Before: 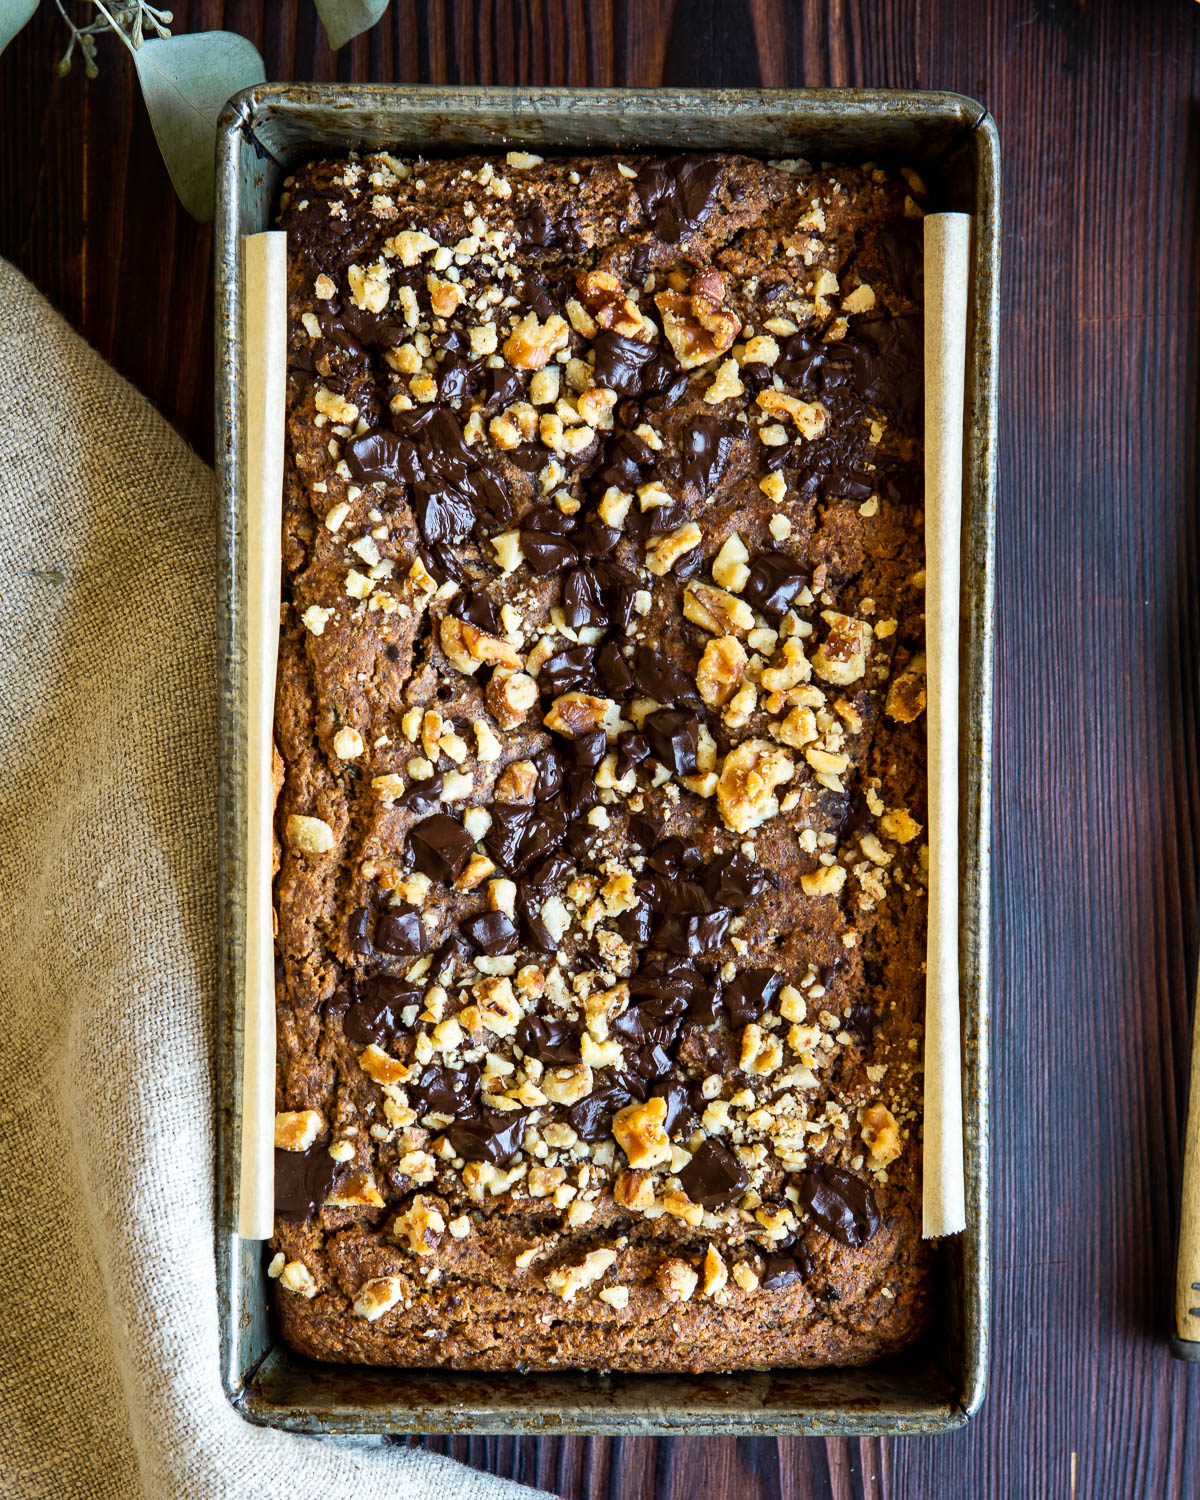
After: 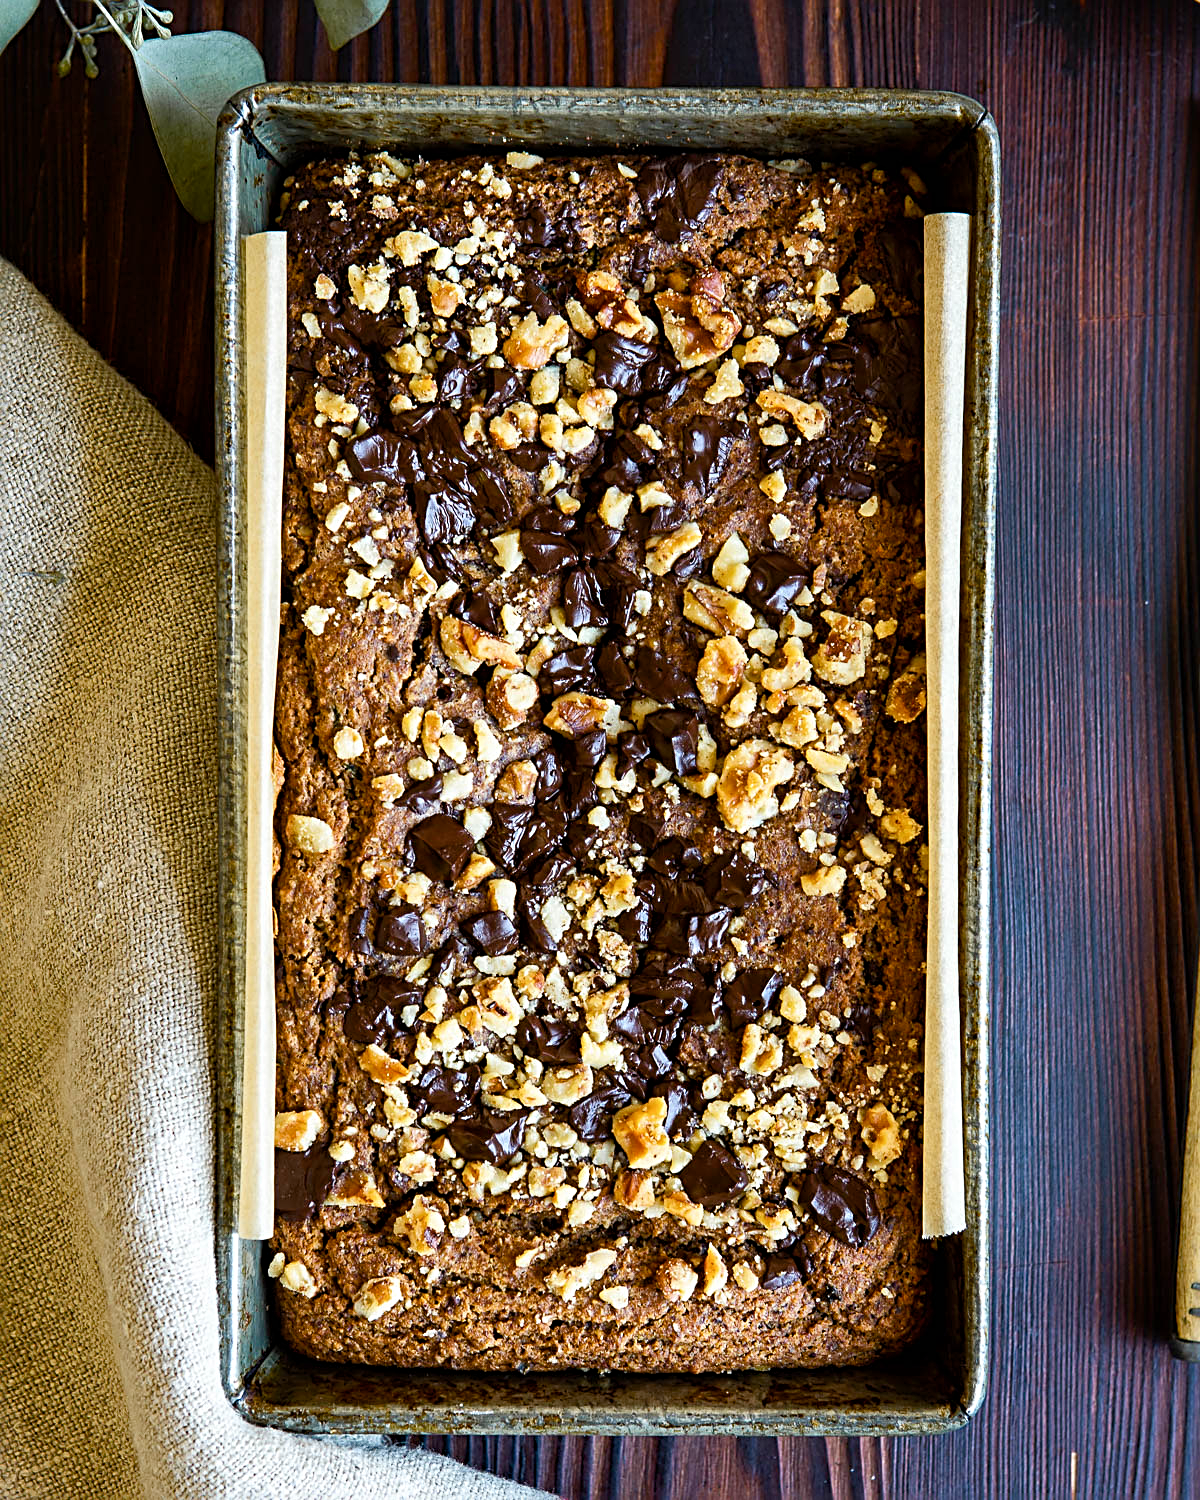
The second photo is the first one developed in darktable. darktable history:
color balance rgb: perceptual saturation grading › global saturation 20%, perceptual saturation grading › highlights -25%, perceptual saturation grading › shadows 25%
sharpen: radius 2.767
